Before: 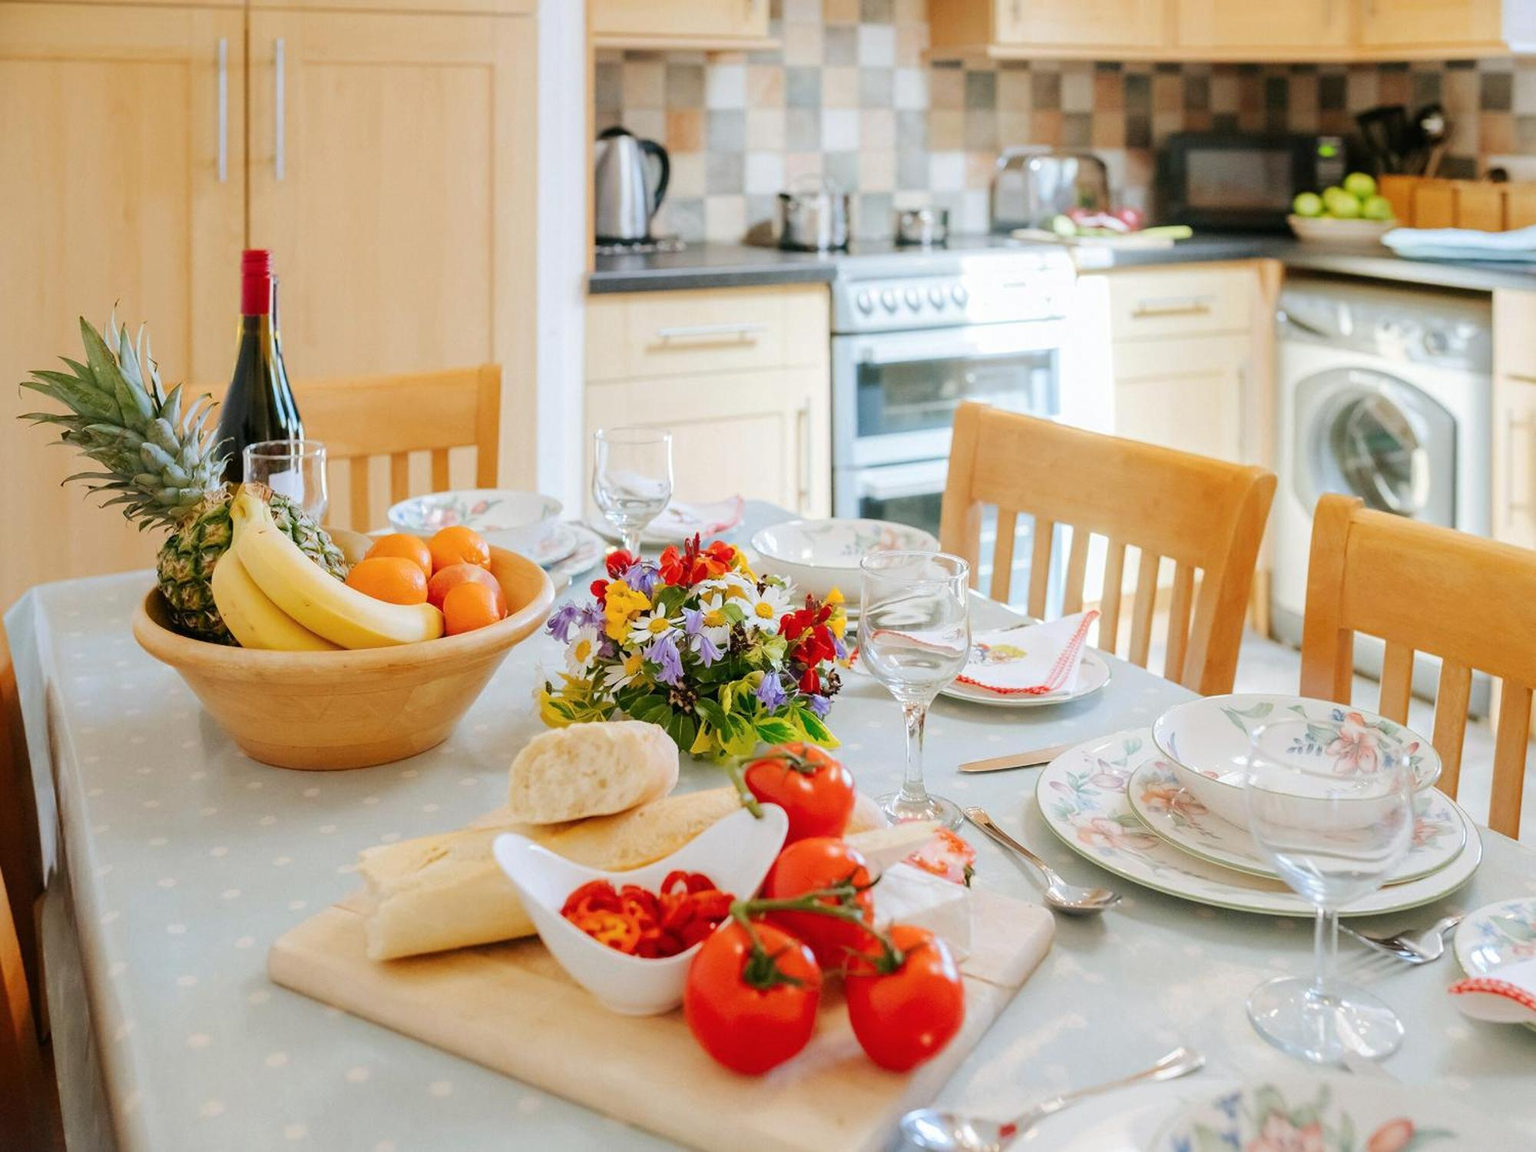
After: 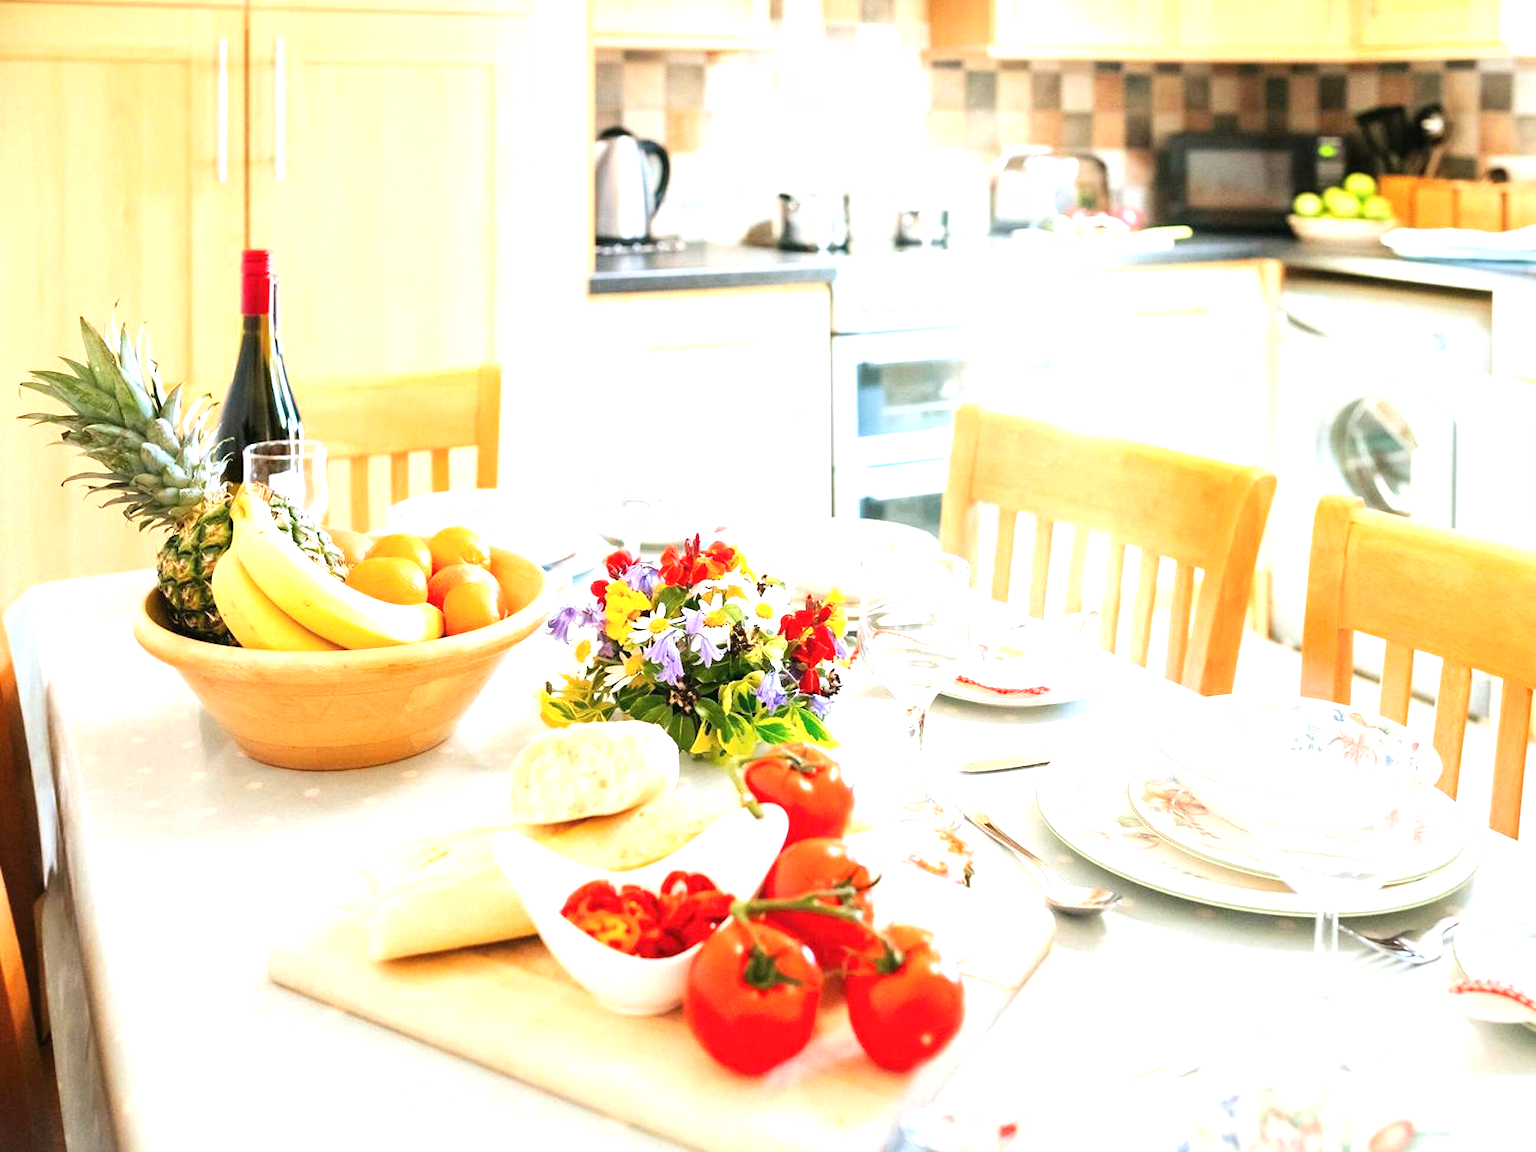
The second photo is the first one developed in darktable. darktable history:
tone equalizer: -8 EV -0.433 EV, -7 EV -0.358 EV, -6 EV -0.343 EV, -5 EV -0.184 EV, -3 EV 0.203 EV, -2 EV 0.314 EV, -1 EV 0.385 EV, +0 EV 0.434 EV
exposure: black level correction -0.001, exposure 0.904 EV, compensate exposure bias true, compensate highlight preservation false
